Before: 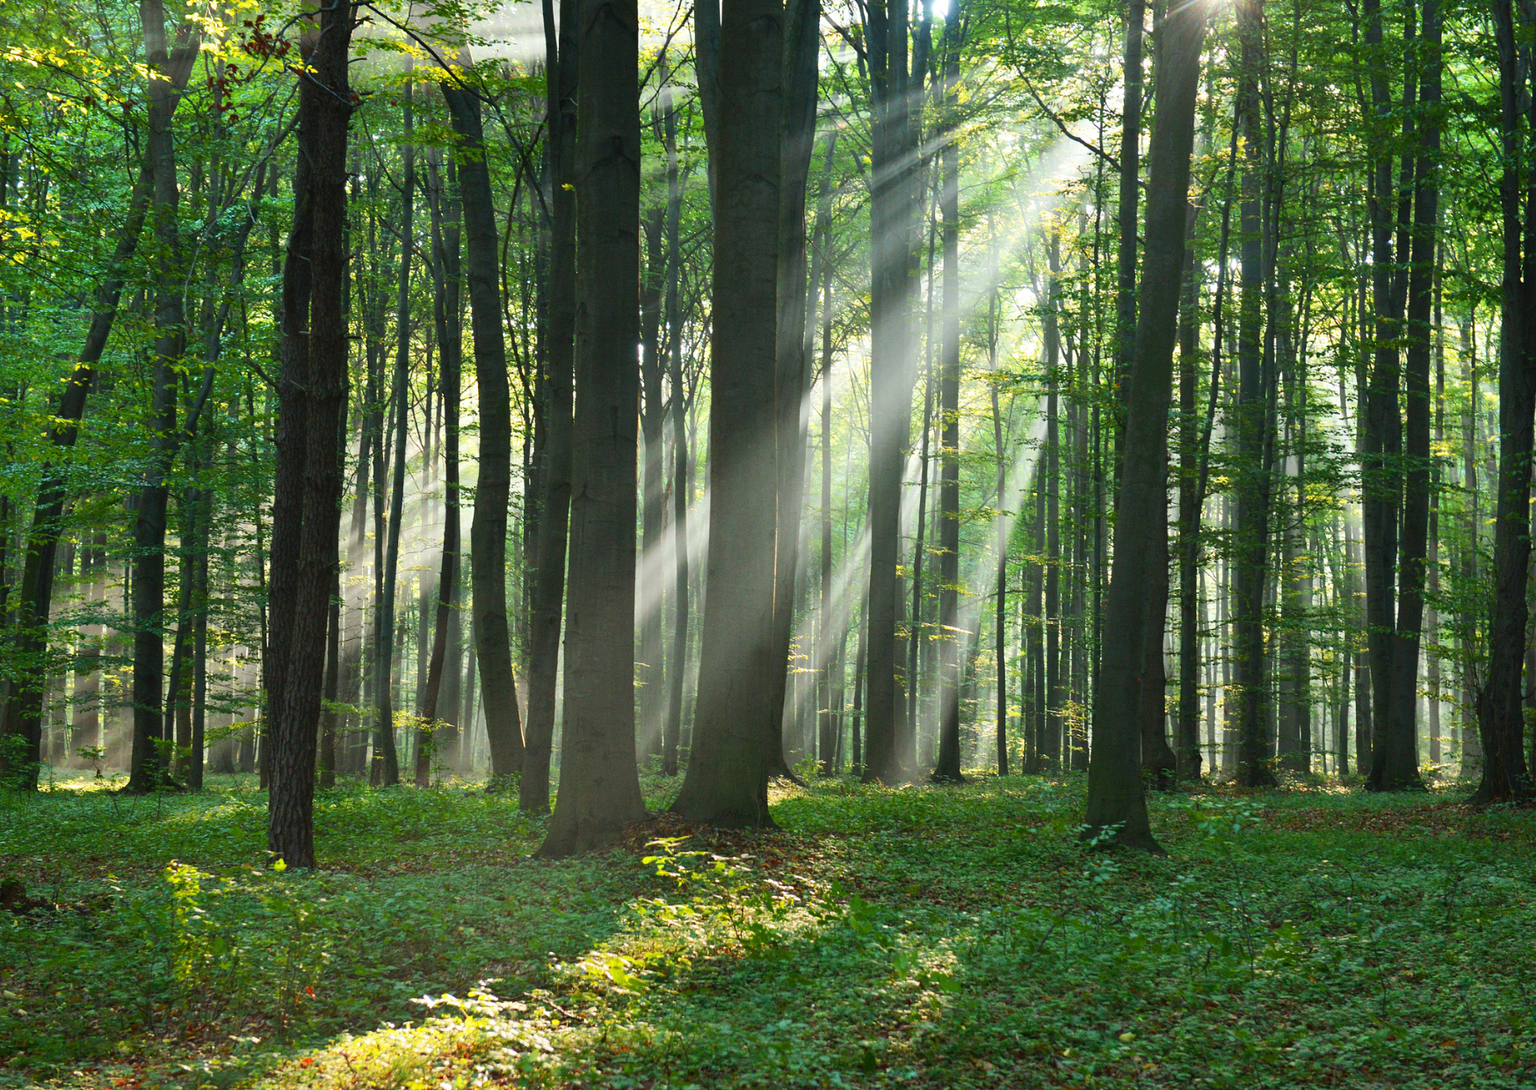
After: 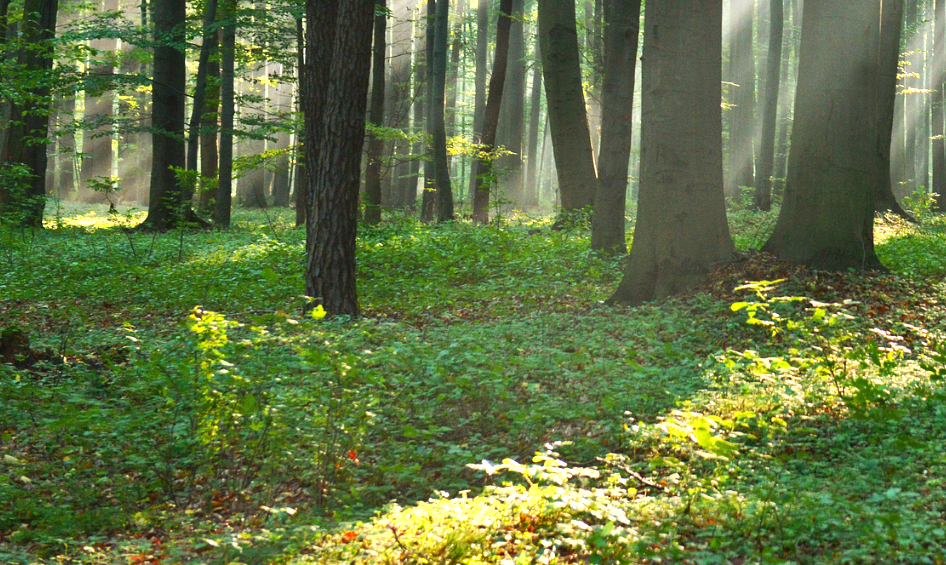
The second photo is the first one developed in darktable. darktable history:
exposure: black level correction 0, exposure 0.5 EV, compensate exposure bias true, compensate highlight preservation false
crop and rotate: top 54.21%, right 45.831%, bottom 0.169%
shadows and highlights: shadows 19.1, highlights -83.31, highlights color adjustment 39.69%, soften with gaussian
